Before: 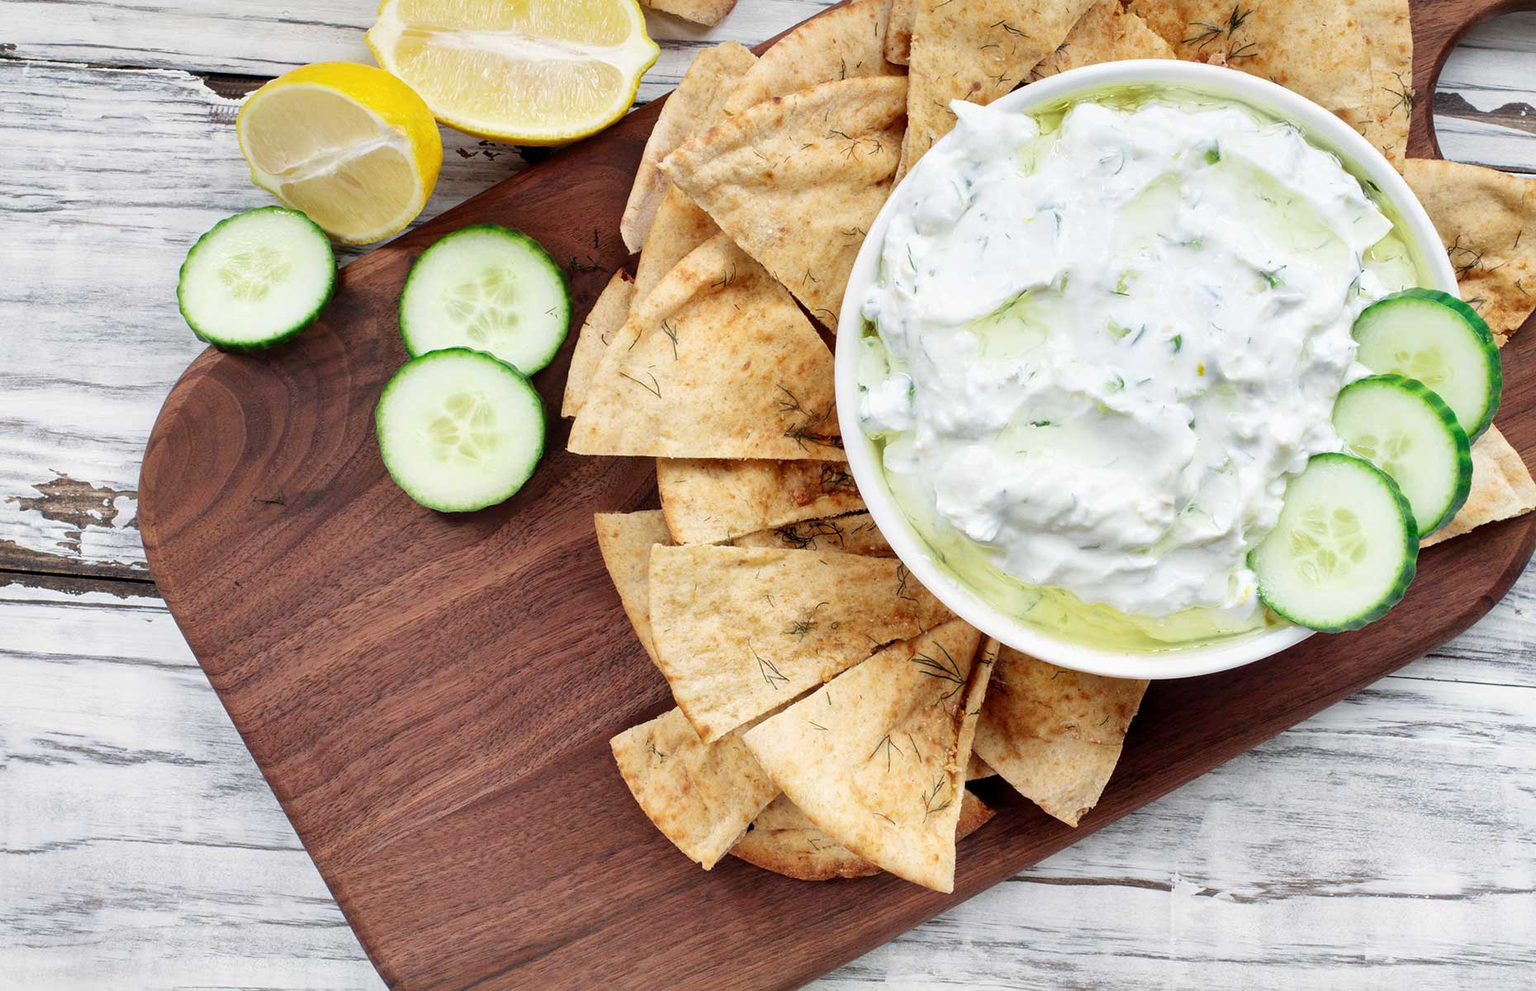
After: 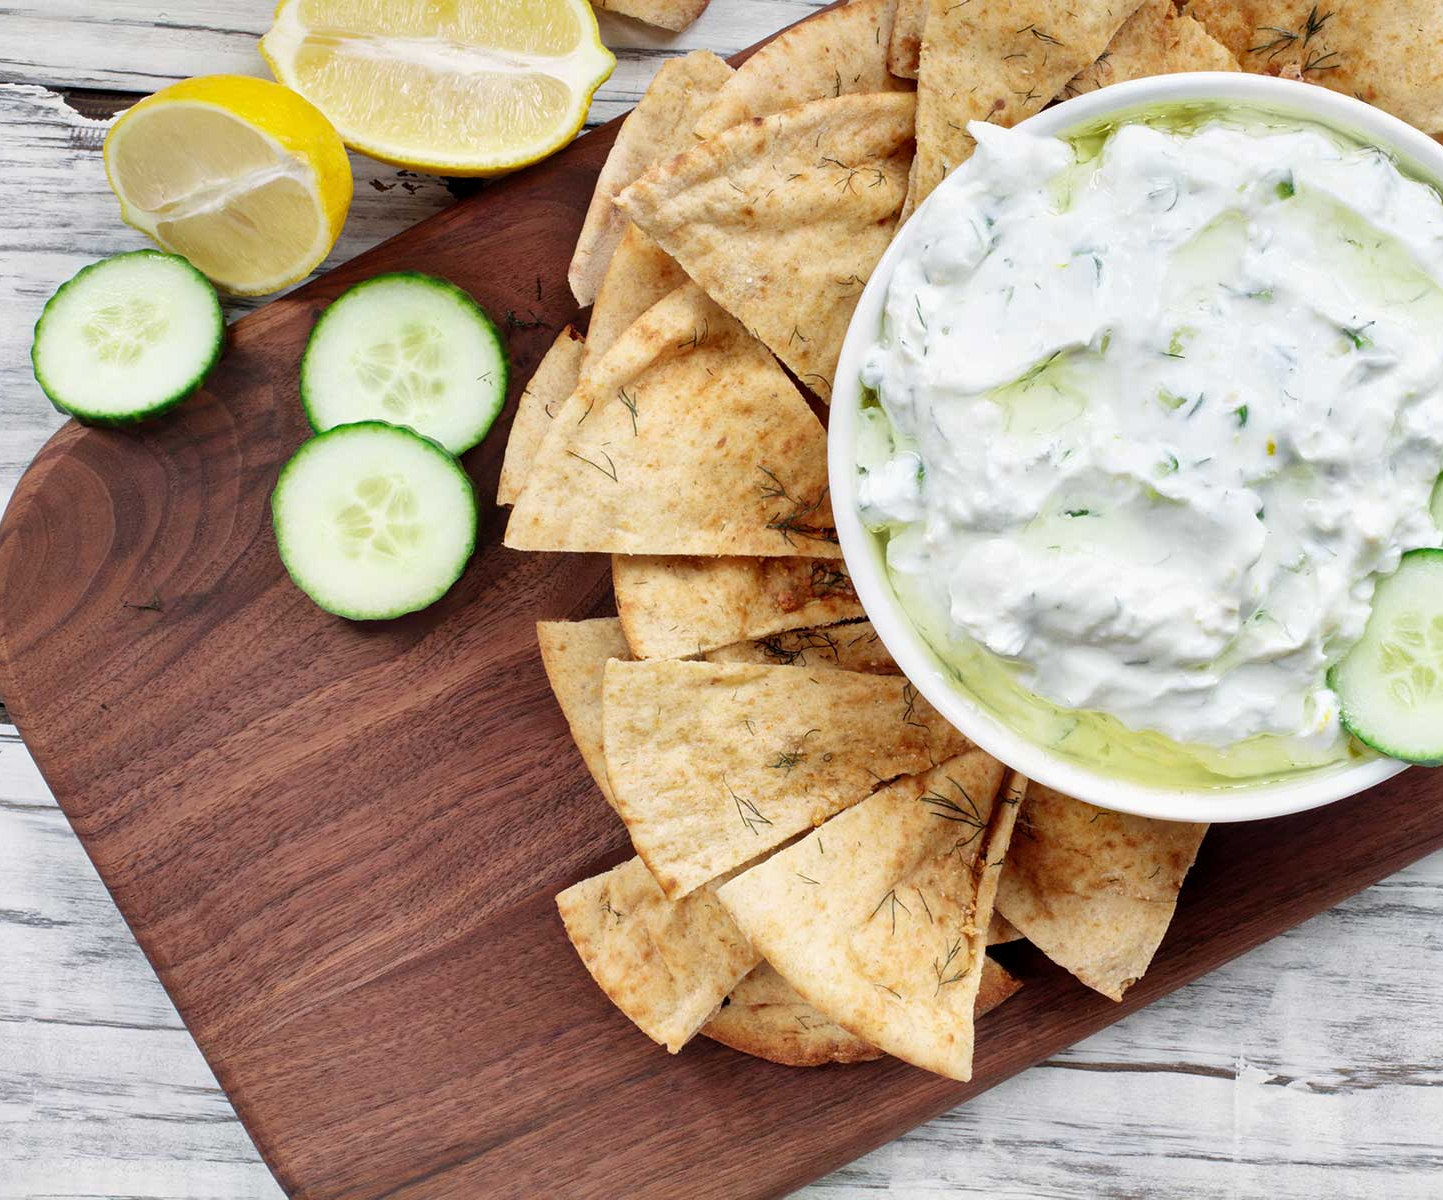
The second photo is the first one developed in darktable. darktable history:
shadows and highlights: shadows 36.35, highlights -26.84, soften with gaussian
crop: left 9.86%, right 12.533%
